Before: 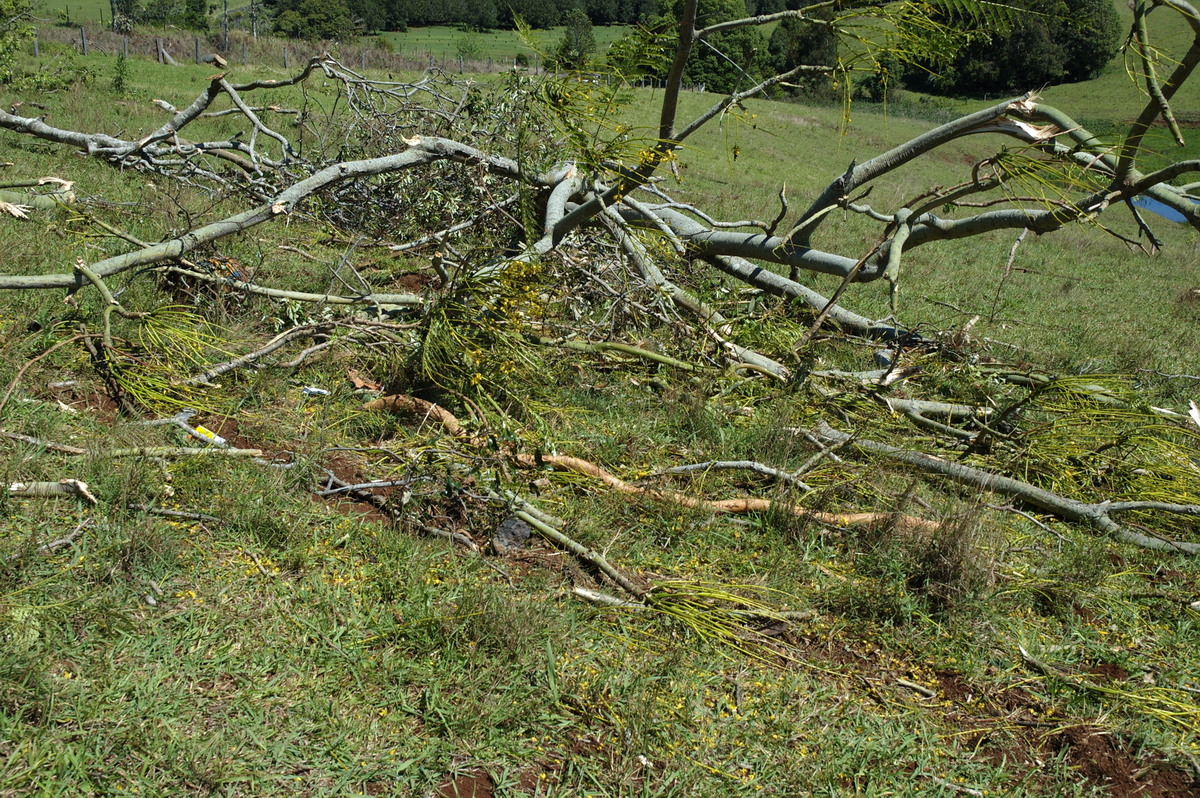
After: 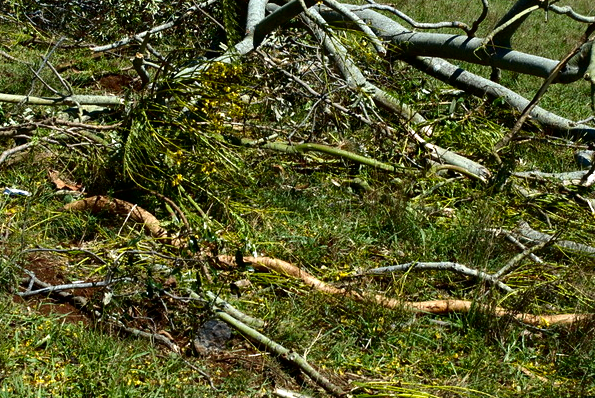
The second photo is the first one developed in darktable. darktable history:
tone equalizer: -8 EV -0.412 EV, -7 EV -0.406 EV, -6 EV -0.333 EV, -5 EV -0.2 EV, -3 EV 0.239 EV, -2 EV 0.345 EV, -1 EV 0.368 EV, +0 EV 0.387 EV, mask exposure compensation -0.514 EV
crop: left 24.958%, top 25.001%, right 25.444%, bottom 25.006%
contrast brightness saturation: contrast 0.126, brightness -0.242, saturation 0.147
